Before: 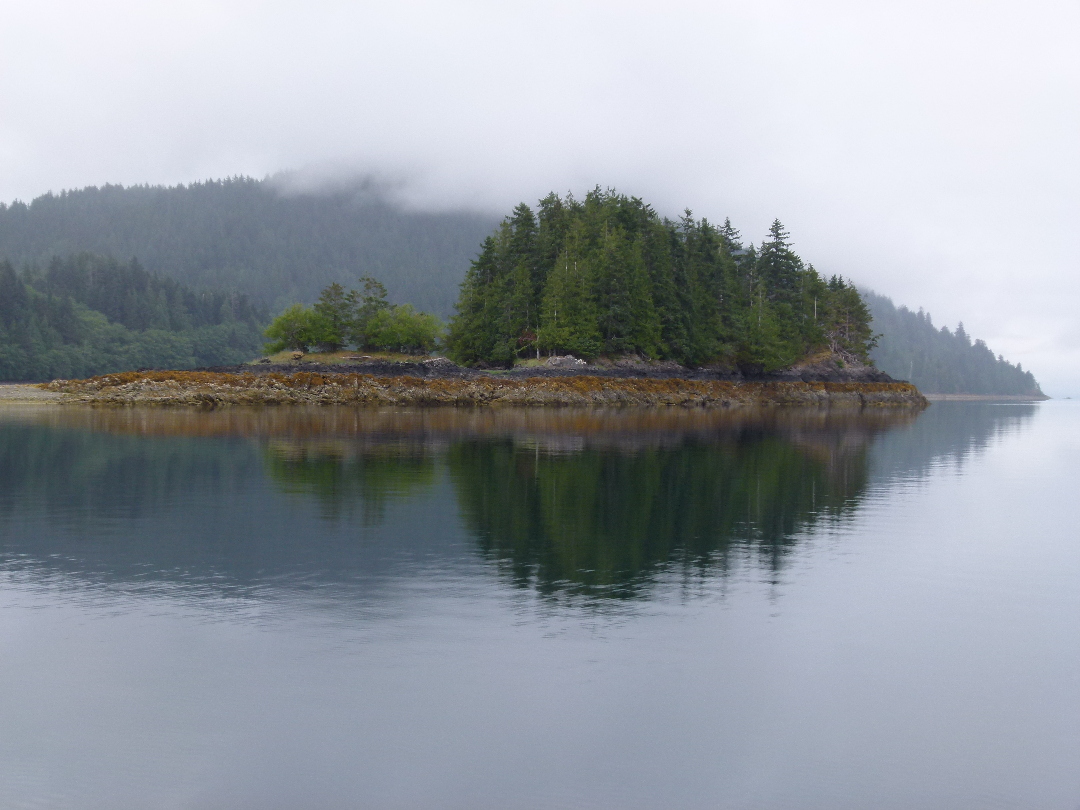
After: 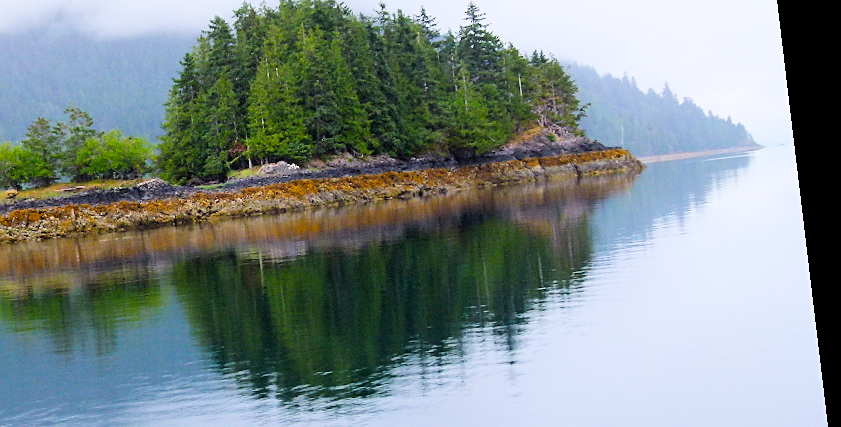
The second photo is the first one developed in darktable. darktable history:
color correction: saturation 1.8
crop and rotate: left 27.938%, top 27.046%, bottom 27.046%
exposure: black level correction 0, exposure 1.1 EV, compensate exposure bias true, compensate highlight preservation false
rotate and perspective: rotation -6.83°, automatic cropping off
sharpen: on, module defaults
filmic rgb: black relative exposure -5 EV, hardness 2.88, contrast 1.3, highlights saturation mix -10%
